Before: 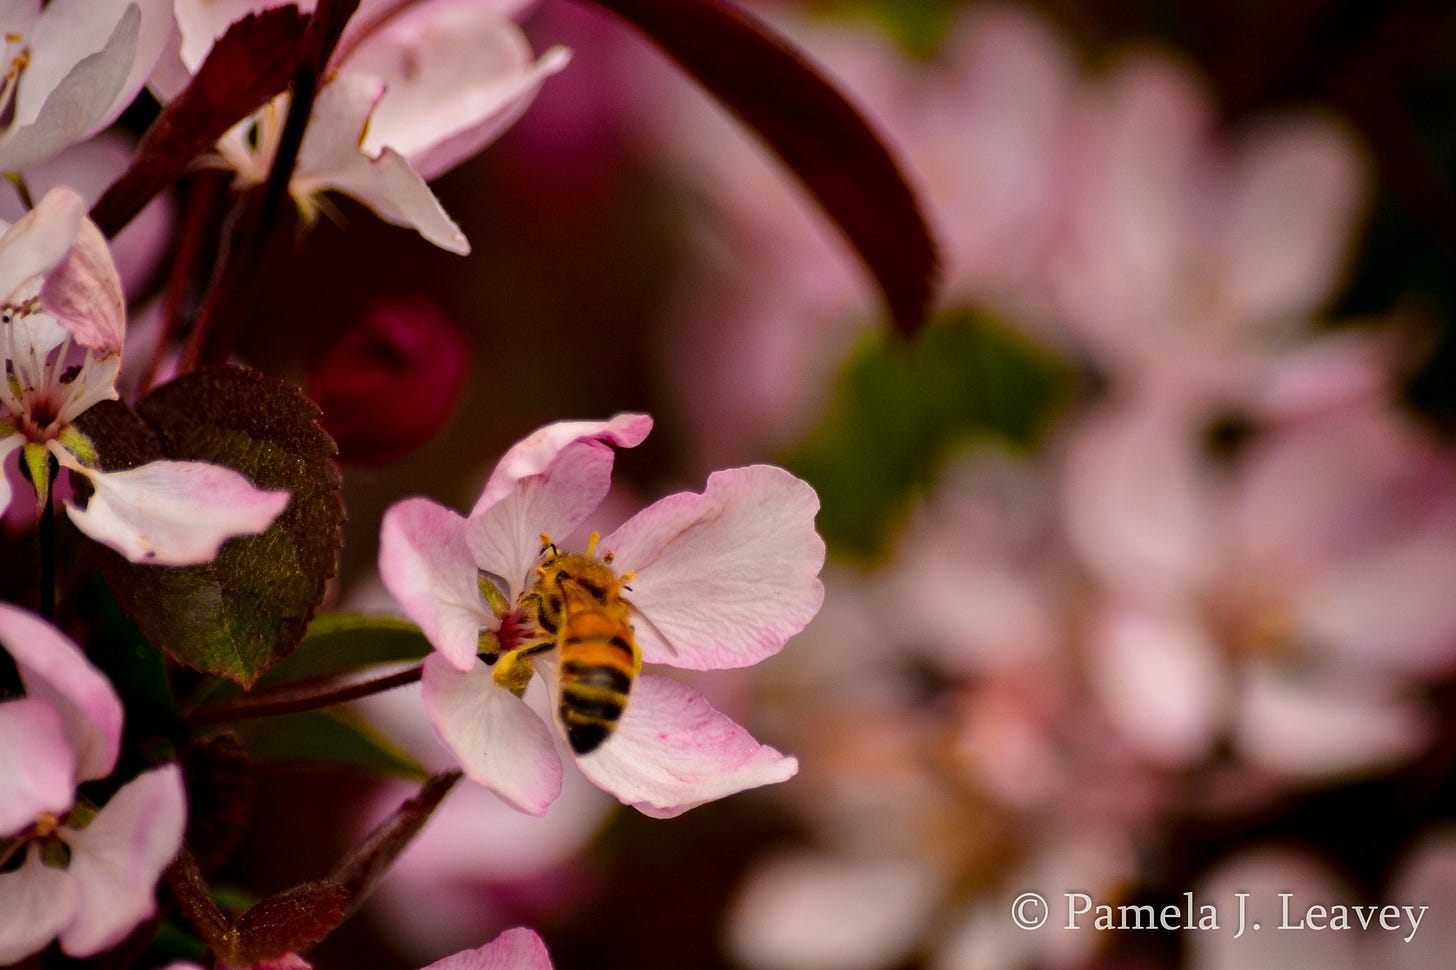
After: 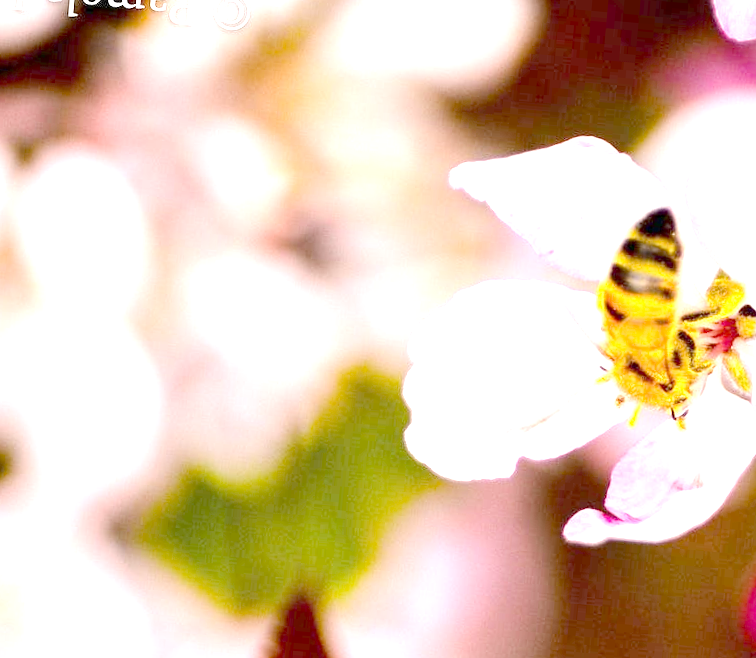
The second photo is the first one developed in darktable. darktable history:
orientation "rotate by 180 degrees": orientation rotate 180°
rotate and perspective: rotation 5.12°, automatic cropping off
tone equalizer "contrast tone curve: medium": -8 EV -0.75 EV, -7 EV -0.7 EV, -6 EV -0.6 EV, -5 EV -0.4 EV, -3 EV 0.4 EV, -2 EV 0.6 EV, -1 EV 0.7 EV, +0 EV 0.75 EV, edges refinement/feathering 500, mask exposure compensation -1.57 EV, preserve details no
exposure: exposure 0.485 EV
crop: left 17.835%, top 7.675%, right 32.881%, bottom 32.213%
